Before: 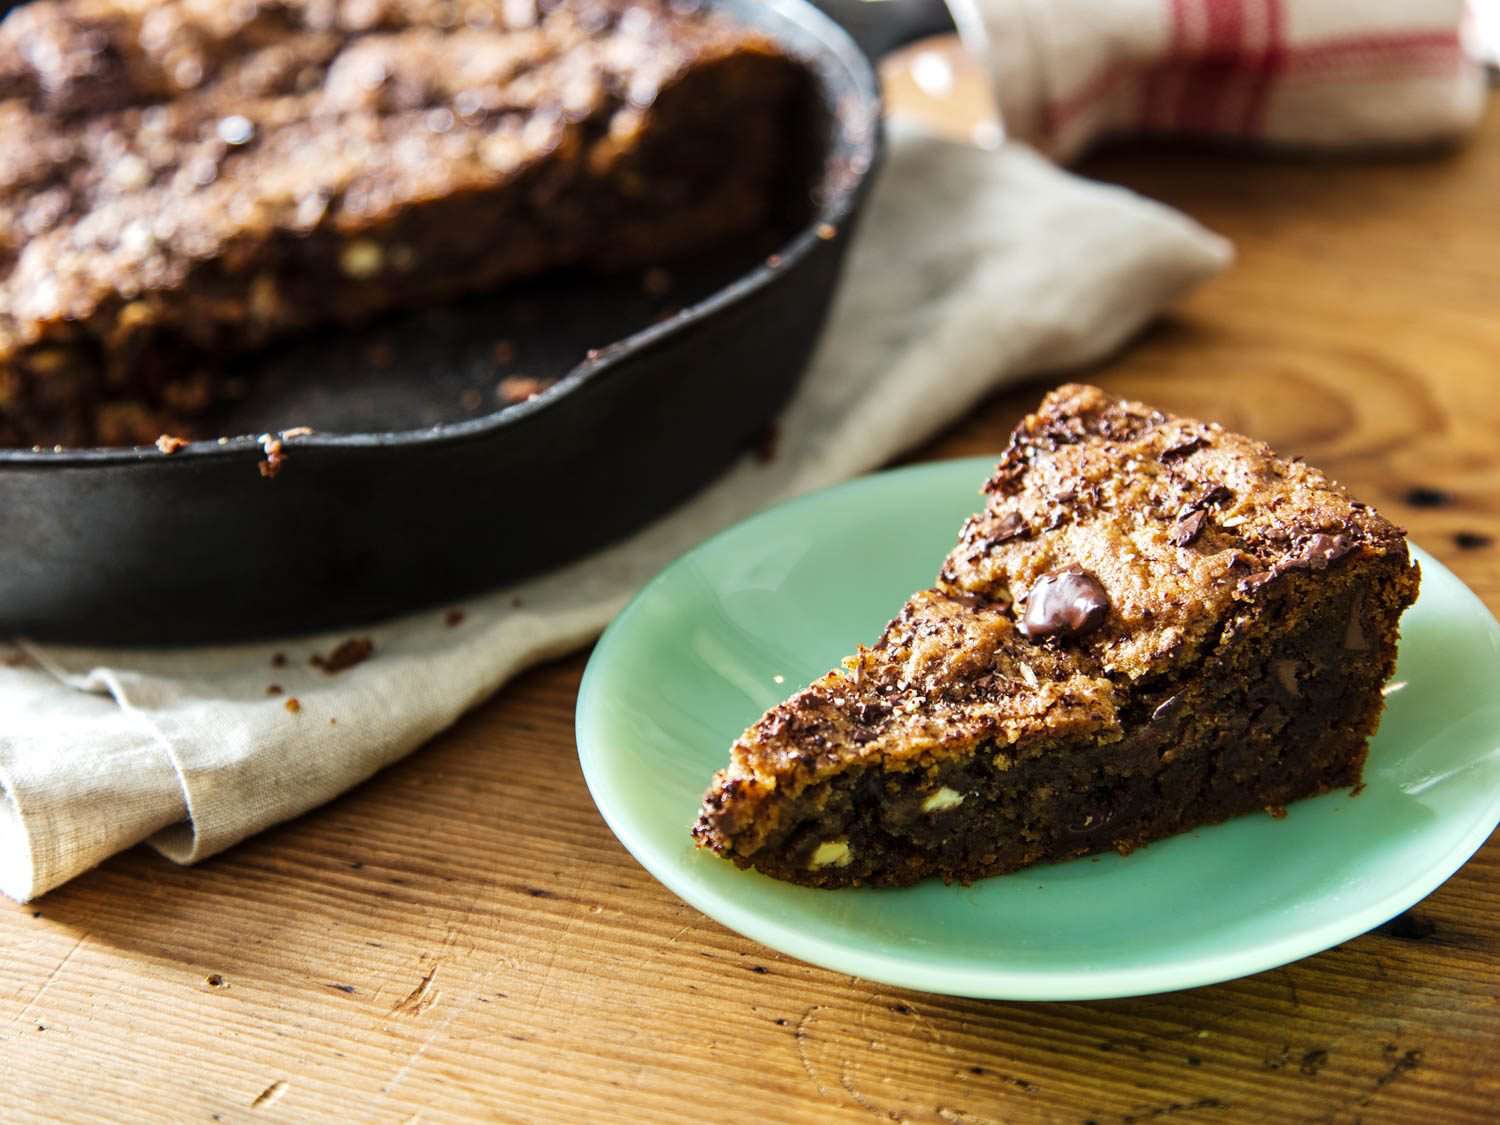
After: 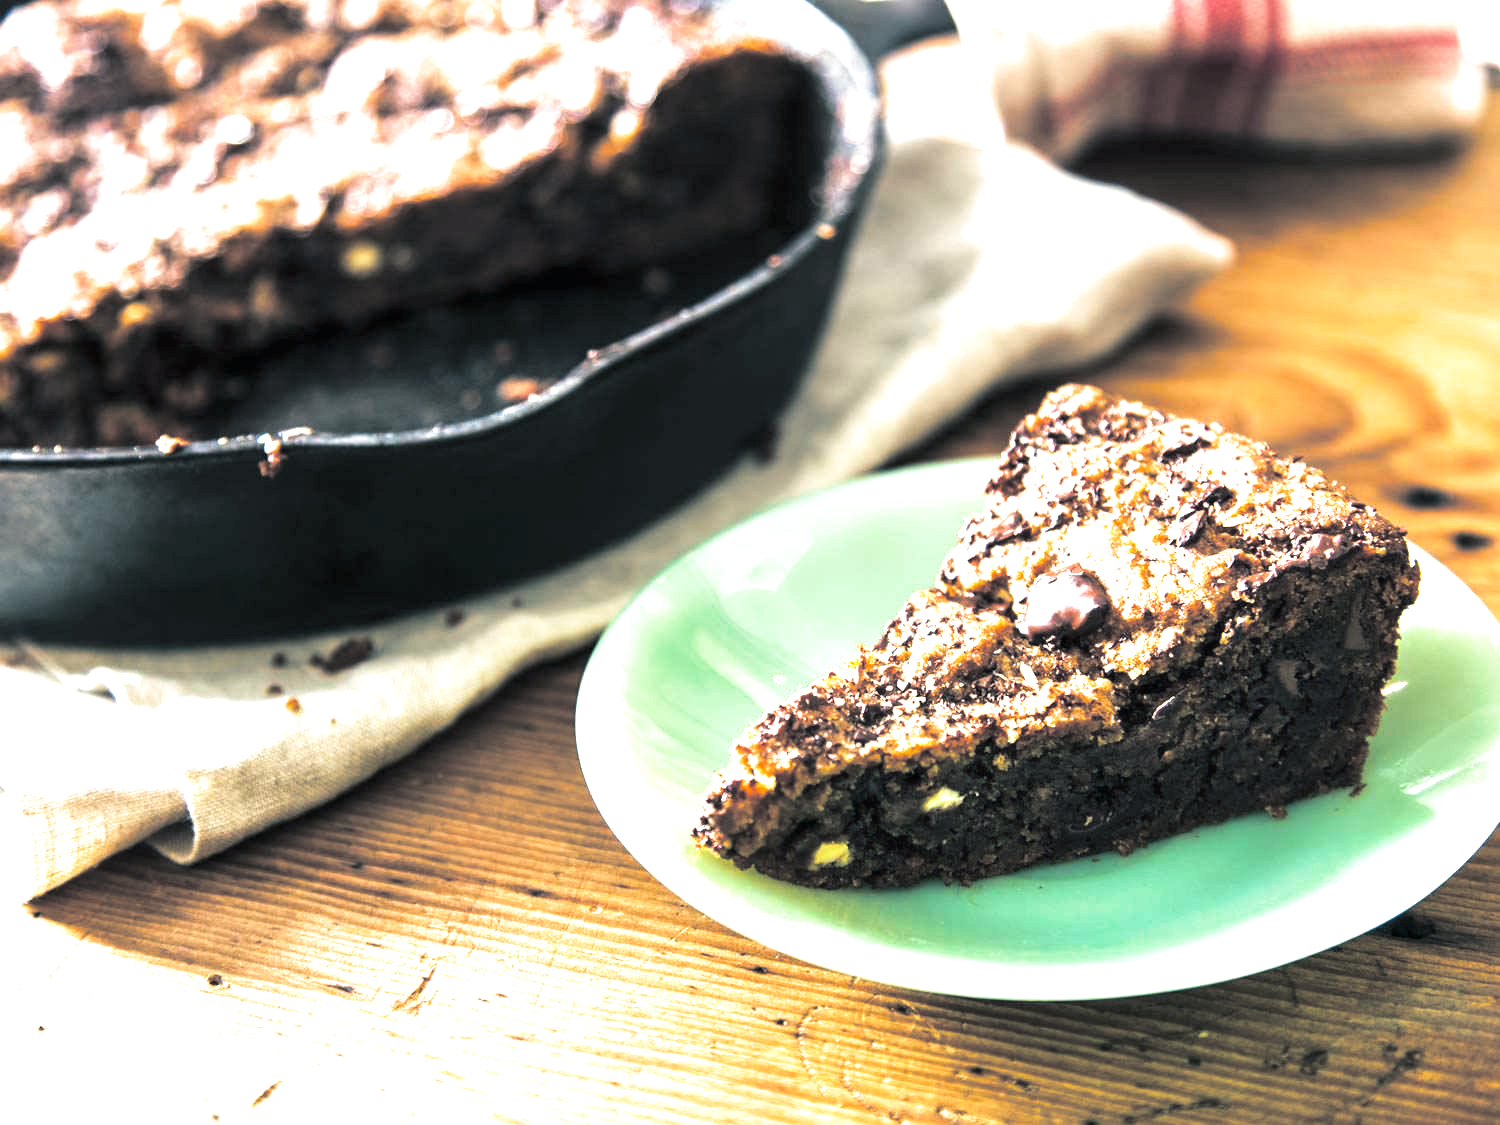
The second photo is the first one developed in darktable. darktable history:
exposure: black level correction 0, exposure 1.2 EV, compensate highlight preservation false
split-toning: shadows › hue 205.2°, shadows › saturation 0.29, highlights › hue 50.4°, highlights › saturation 0.38, balance -49.9
